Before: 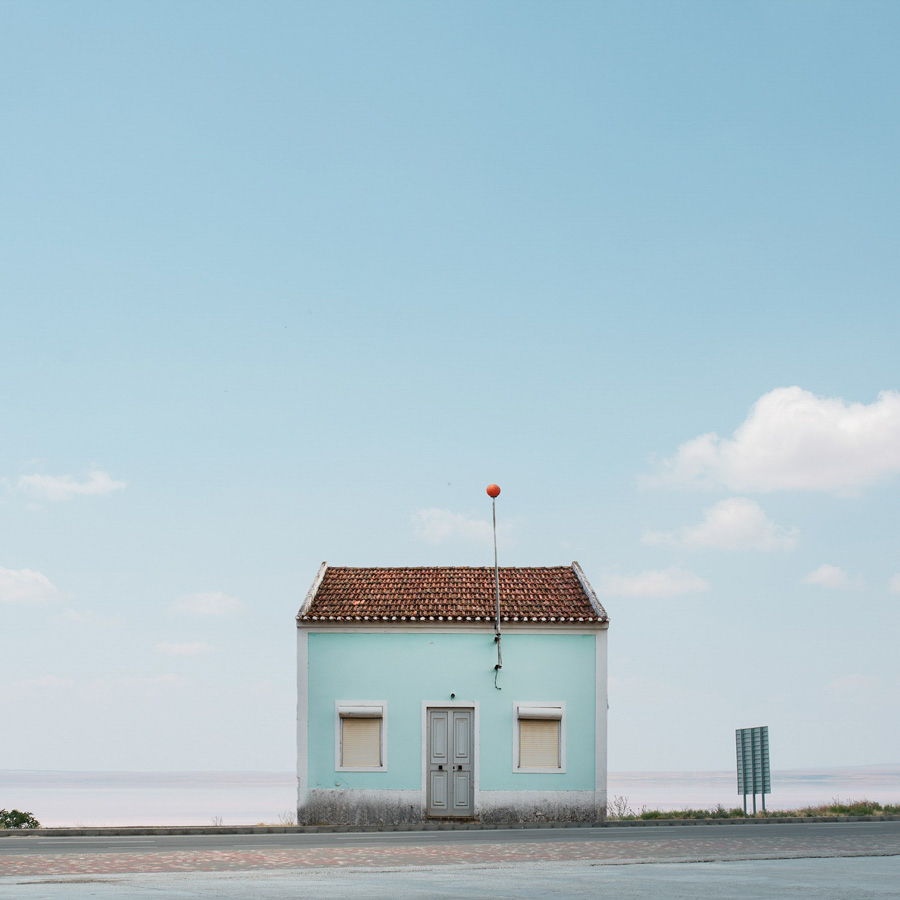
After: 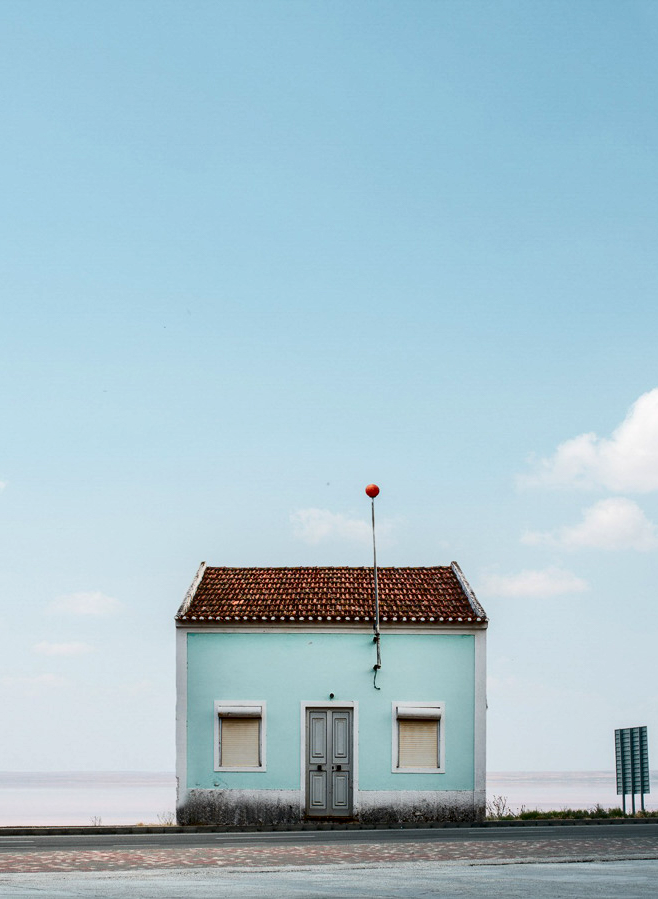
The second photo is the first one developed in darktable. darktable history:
local contrast: on, module defaults
crop: left 13.508%, right 13.361%
contrast brightness saturation: contrast 0.243, brightness -0.24, saturation 0.137
